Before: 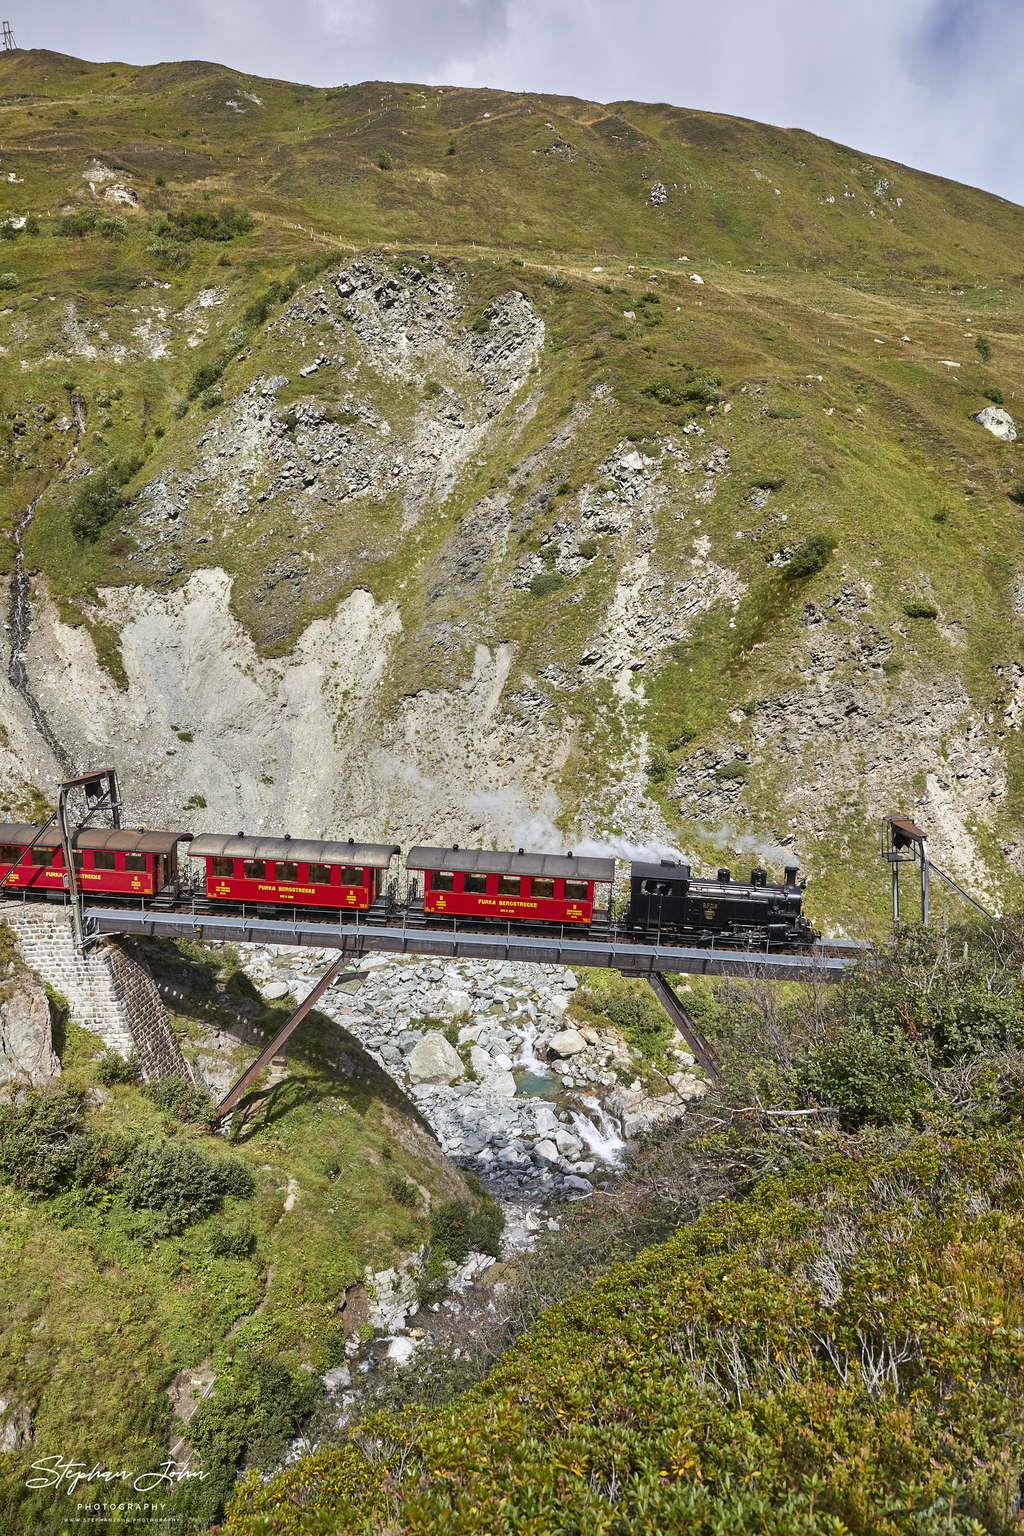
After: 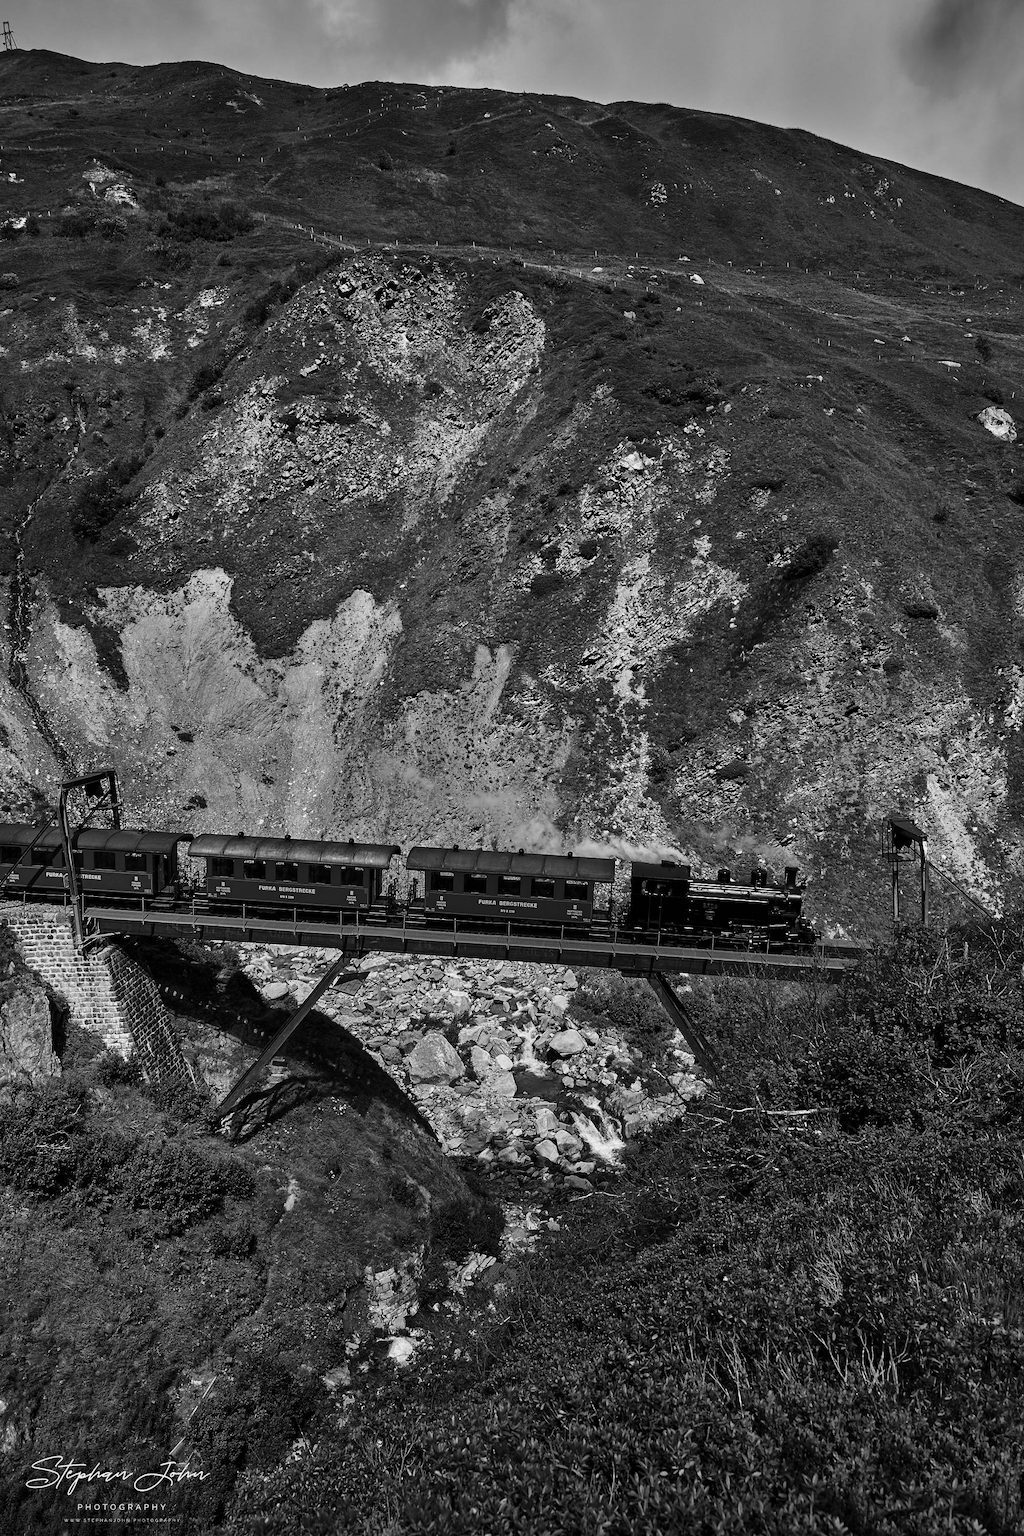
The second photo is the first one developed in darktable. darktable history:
contrast brightness saturation: contrast -0.03, brightness -0.59, saturation -1
white balance: red 0.954, blue 1.079
exposure: compensate highlight preservation false
tone equalizer: on, module defaults
